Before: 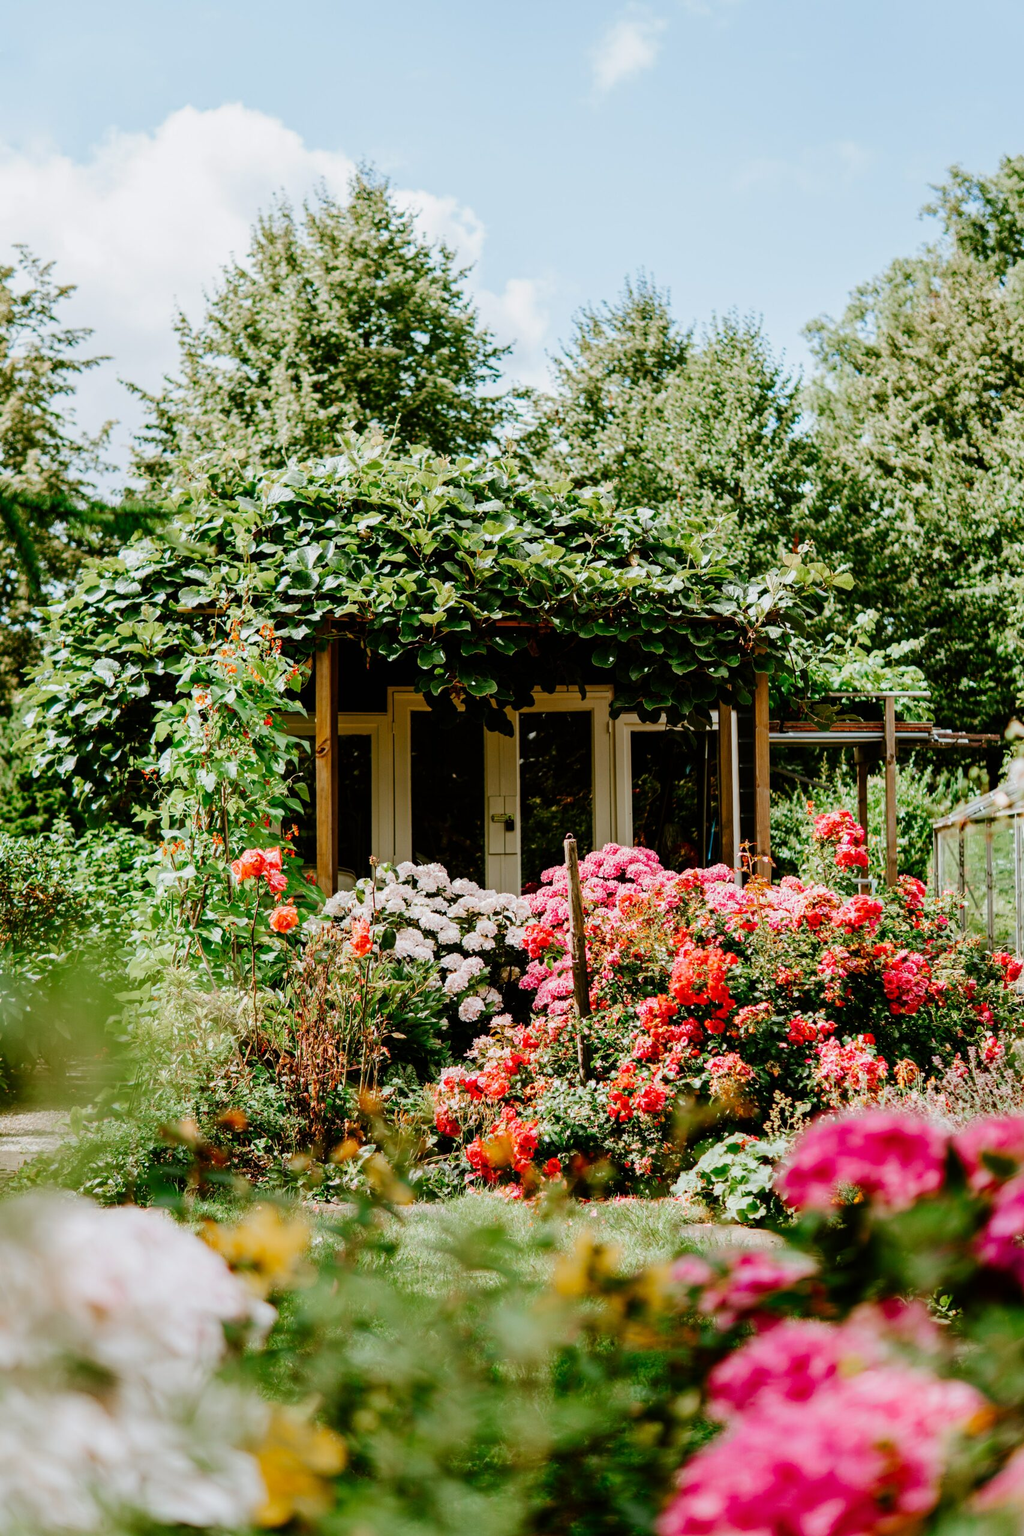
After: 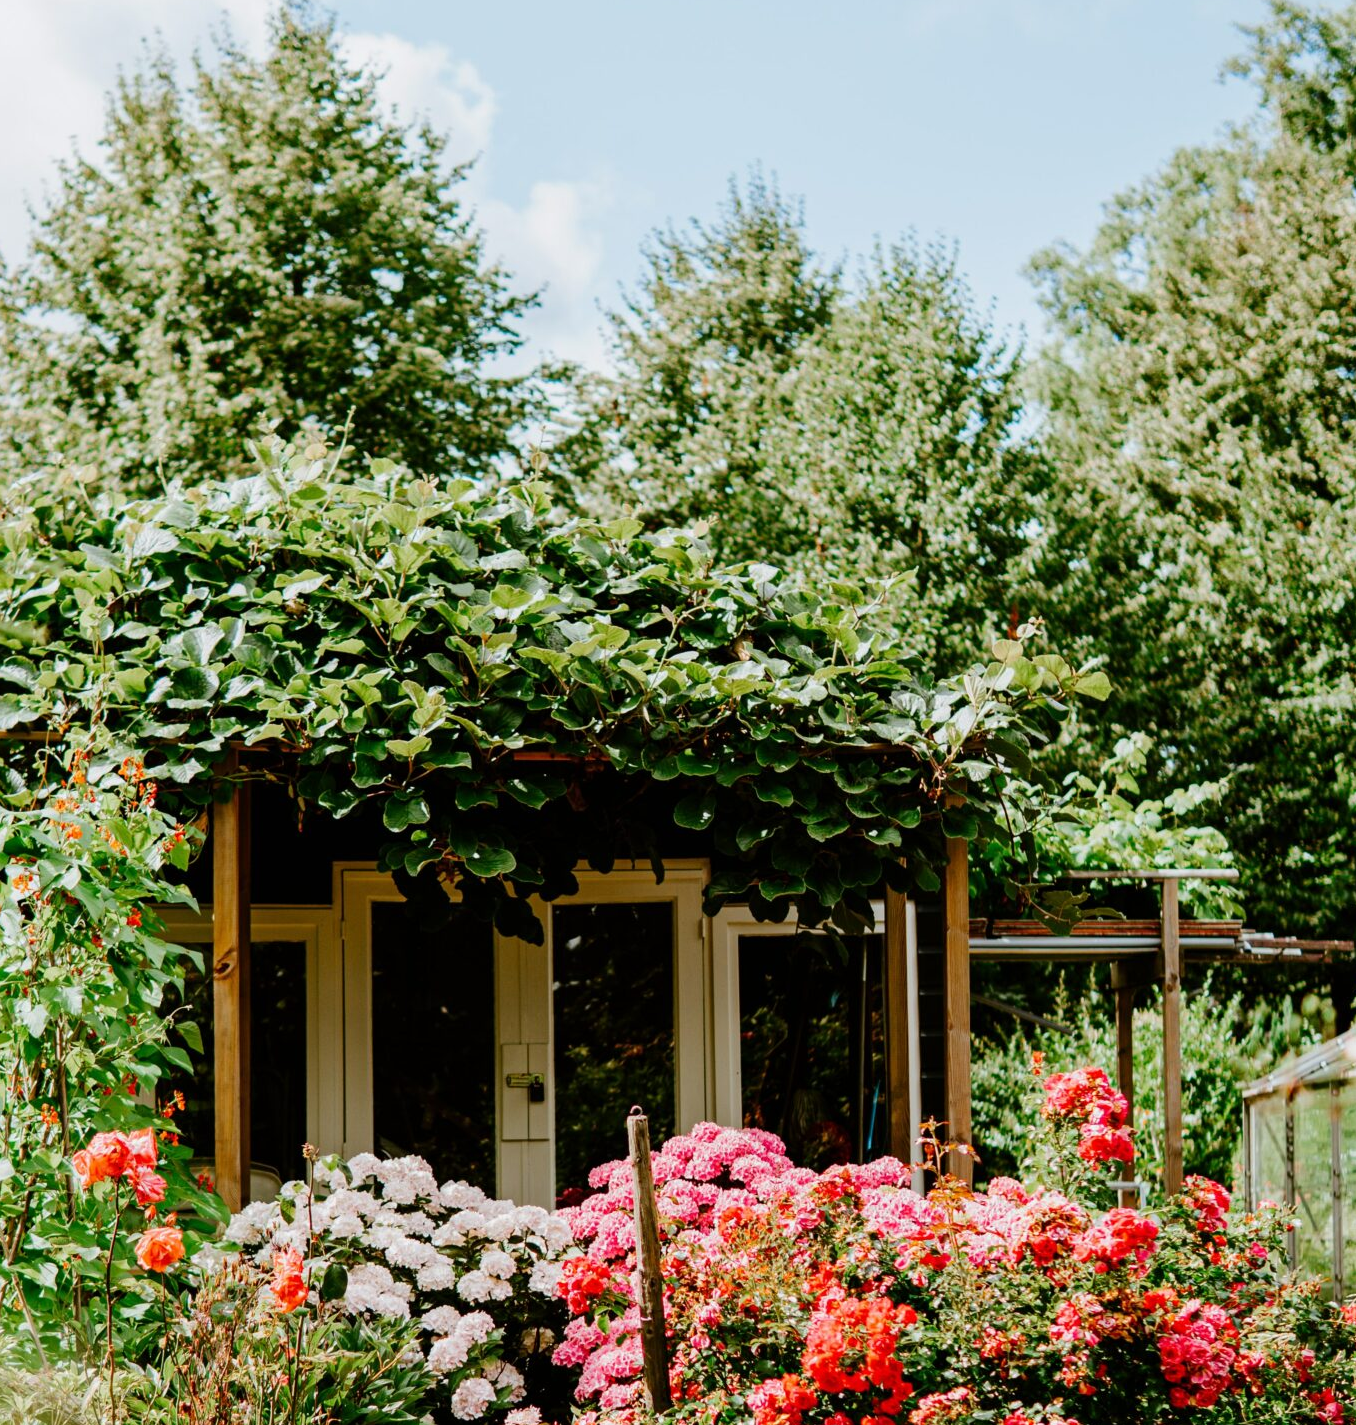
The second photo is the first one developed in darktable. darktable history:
crop: left 18.38%, top 11.092%, right 2.134%, bottom 33.217%
white balance: emerald 1
